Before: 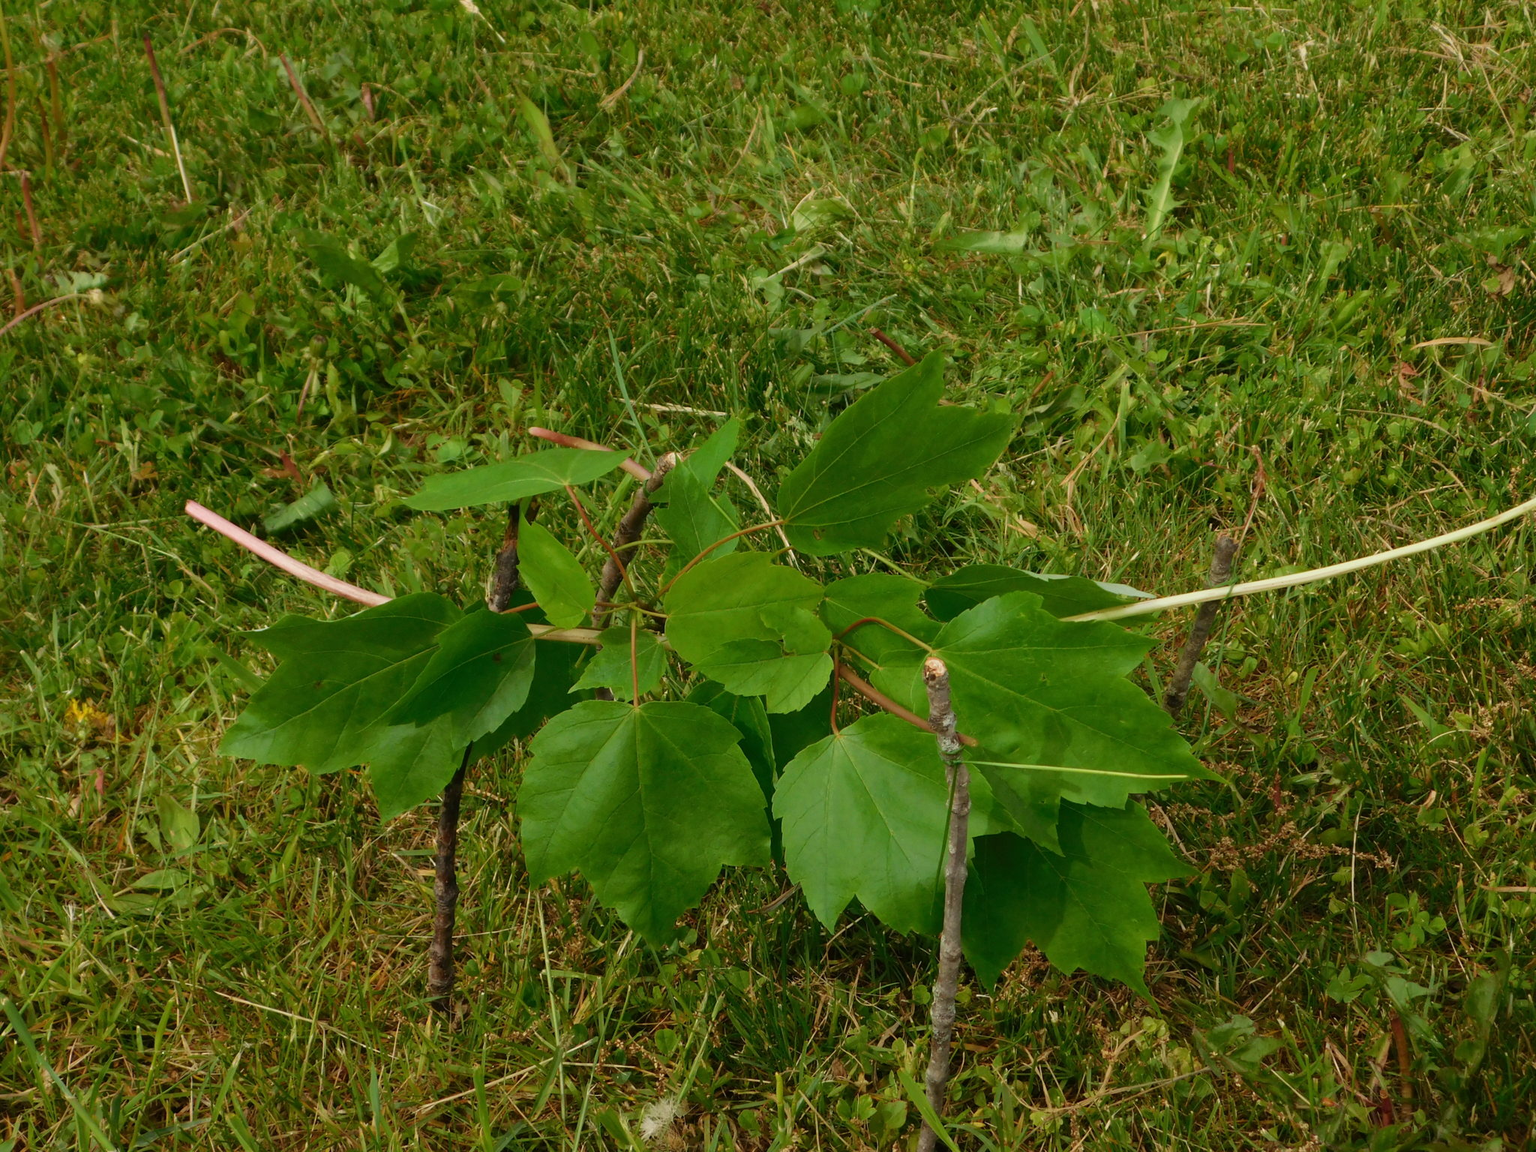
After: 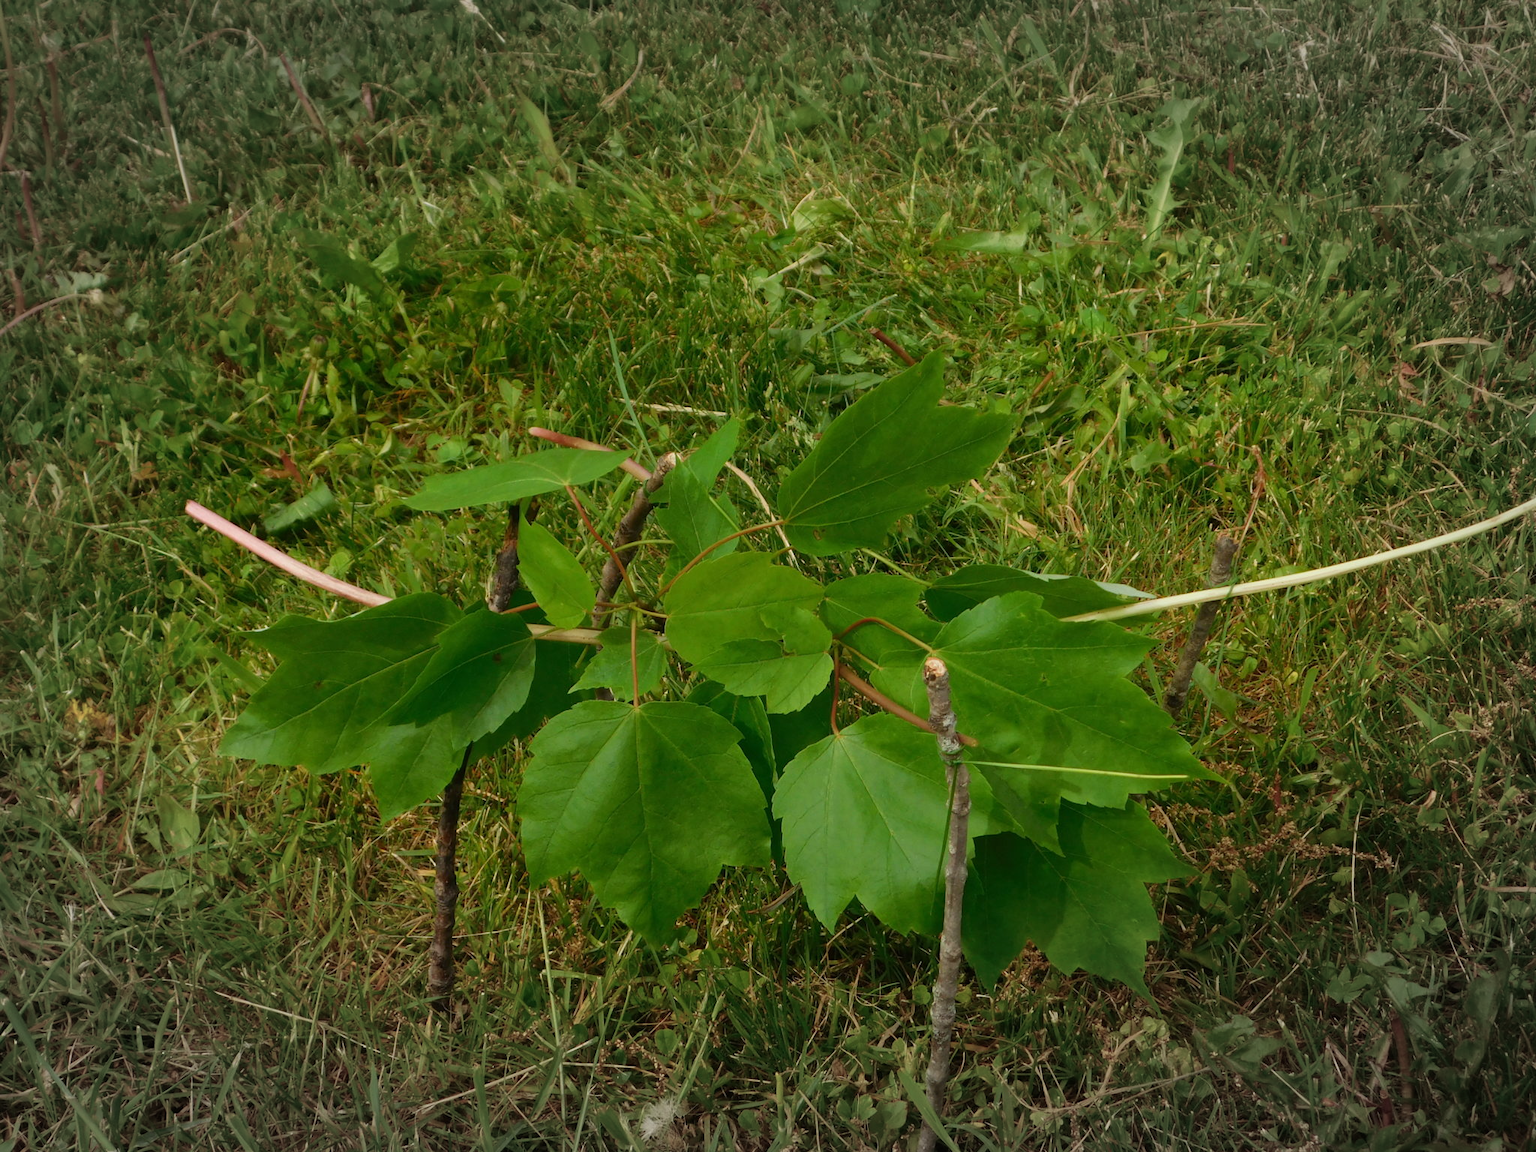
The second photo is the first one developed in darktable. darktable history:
vignetting: fall-off start 70.38%, brightness -0.272, width/height ratio 1.335
